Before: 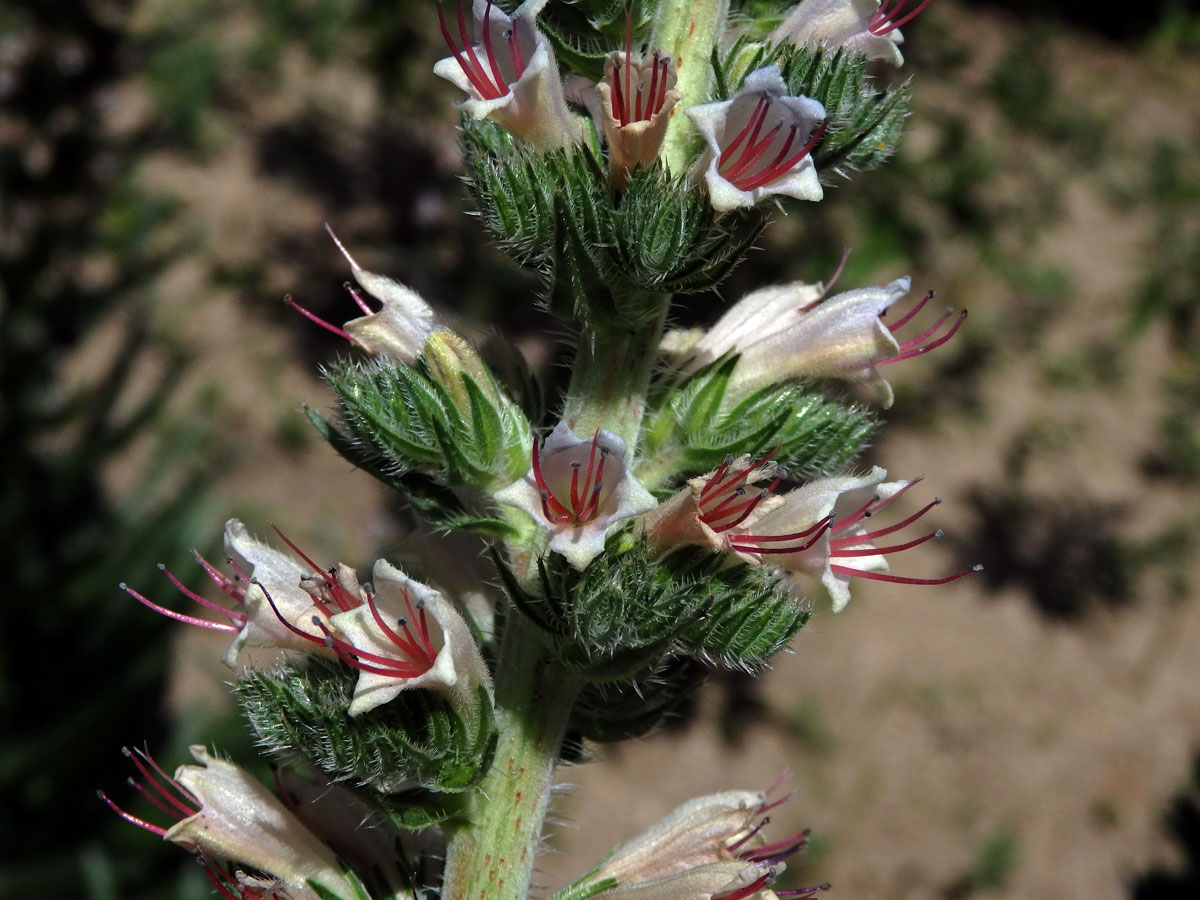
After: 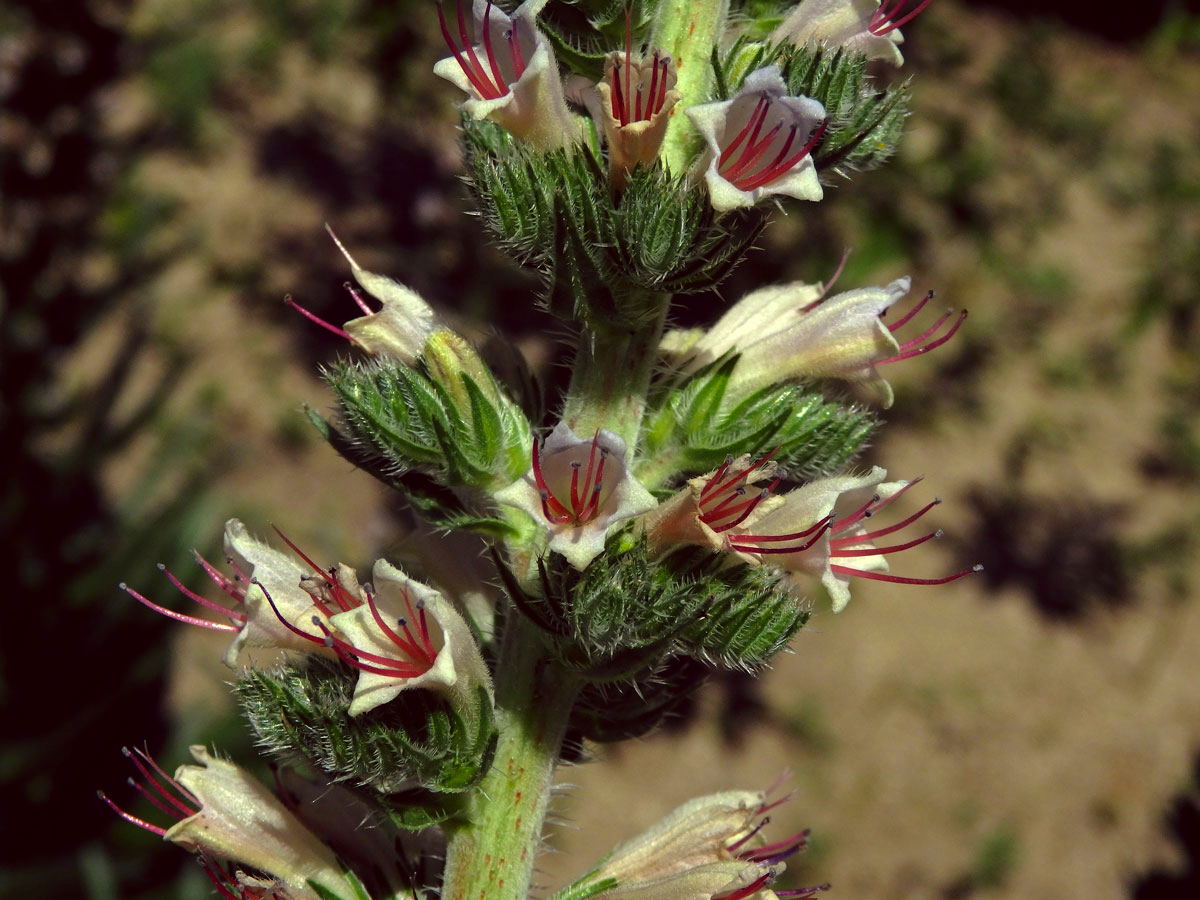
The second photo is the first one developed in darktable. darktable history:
color correction: highlights a* -0.482, highlights b* 40, shadows a* 9.8, shadows b* -0.161
color calibration: illuminant as shot in camera, x 0.383, y 0.38, temperature 3949.15 K, gamut compression 1.66
